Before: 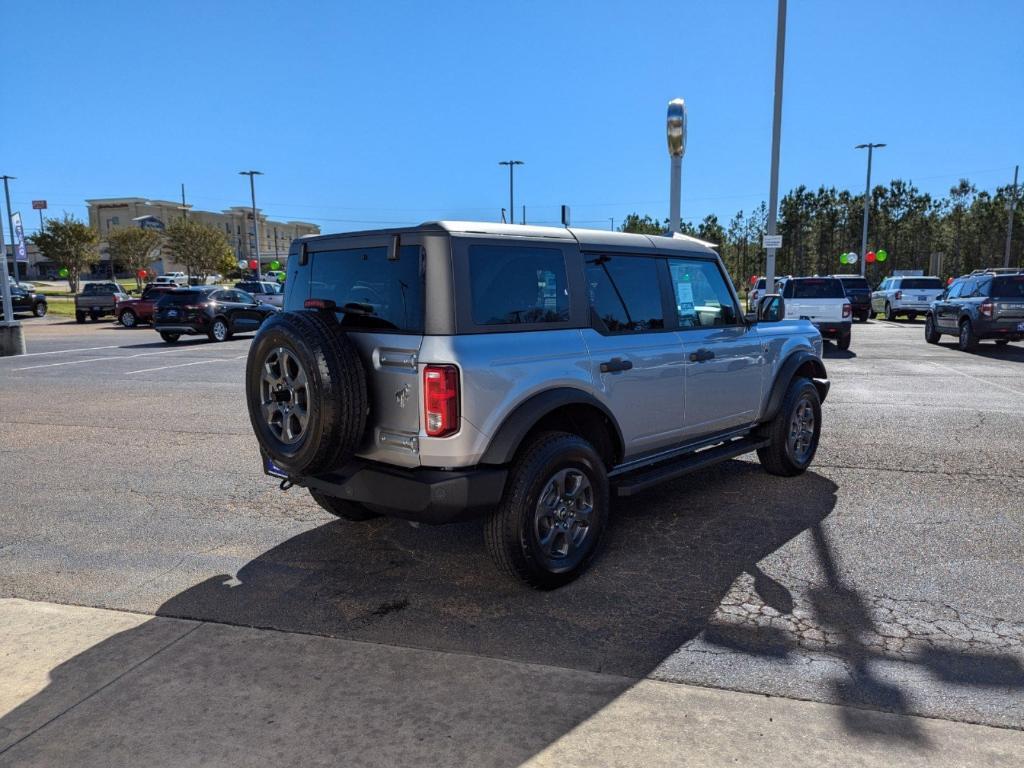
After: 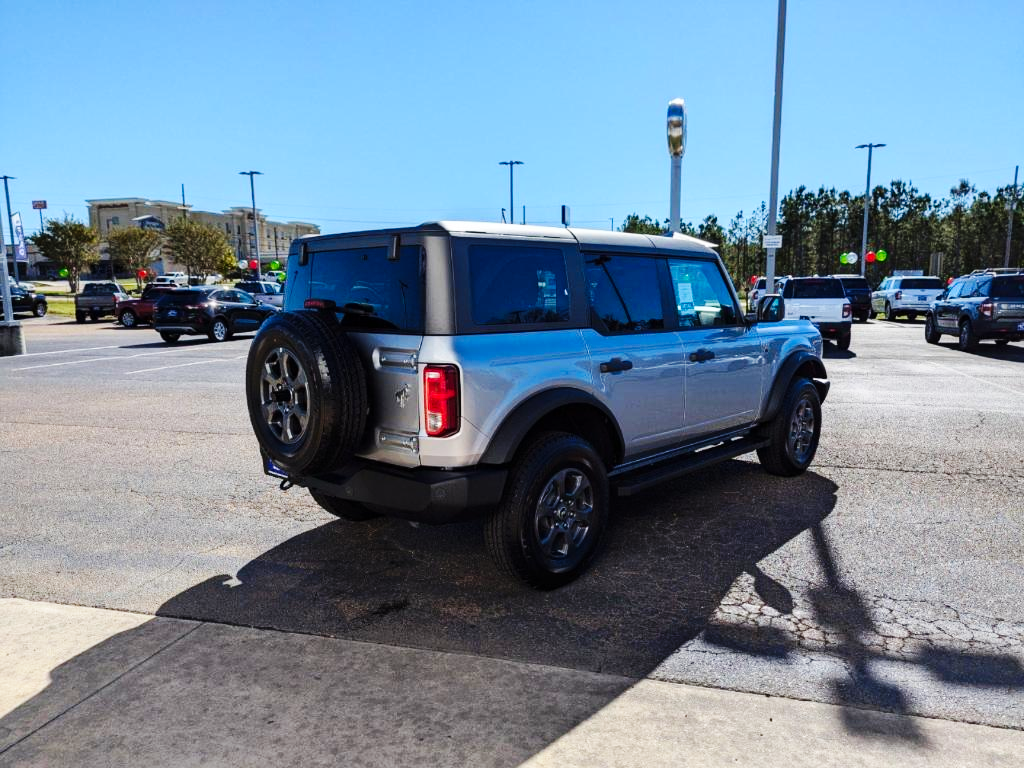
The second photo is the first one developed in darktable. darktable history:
base curve: curves: ch0 [(0, 0) (0.032, 0.025) (0.121, 0.166) (0.206, 0.329) (0.605, 0.79) (1, 1)], preserve colors none
contrast brightness saturation: contrast 0.08, saturation 0.017
